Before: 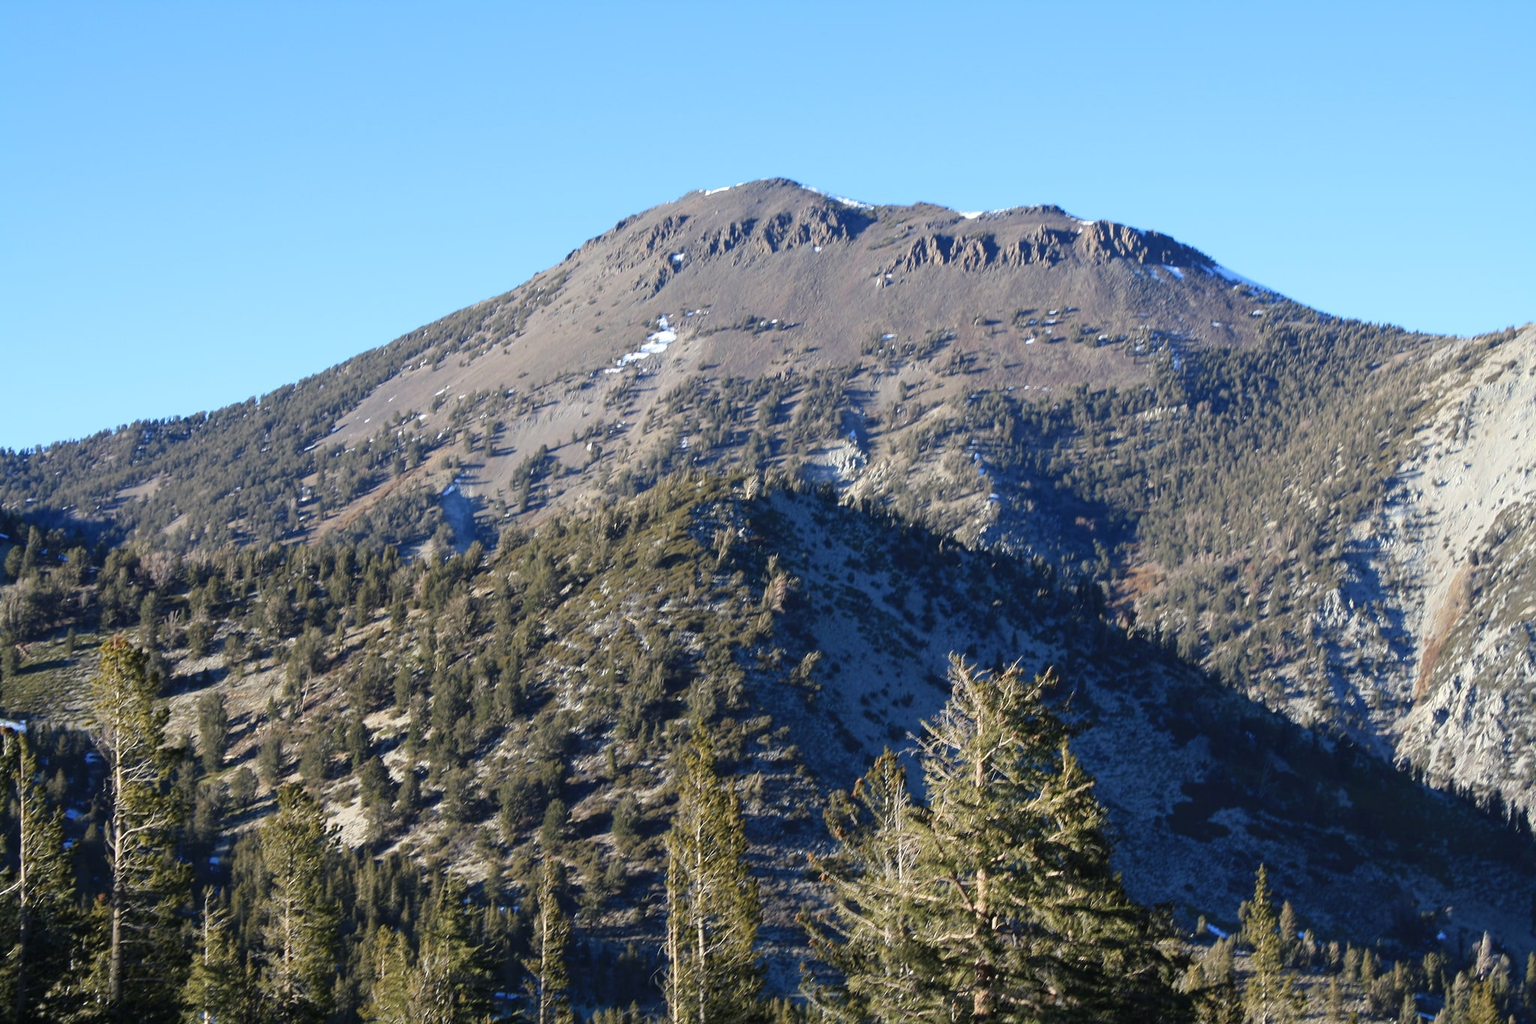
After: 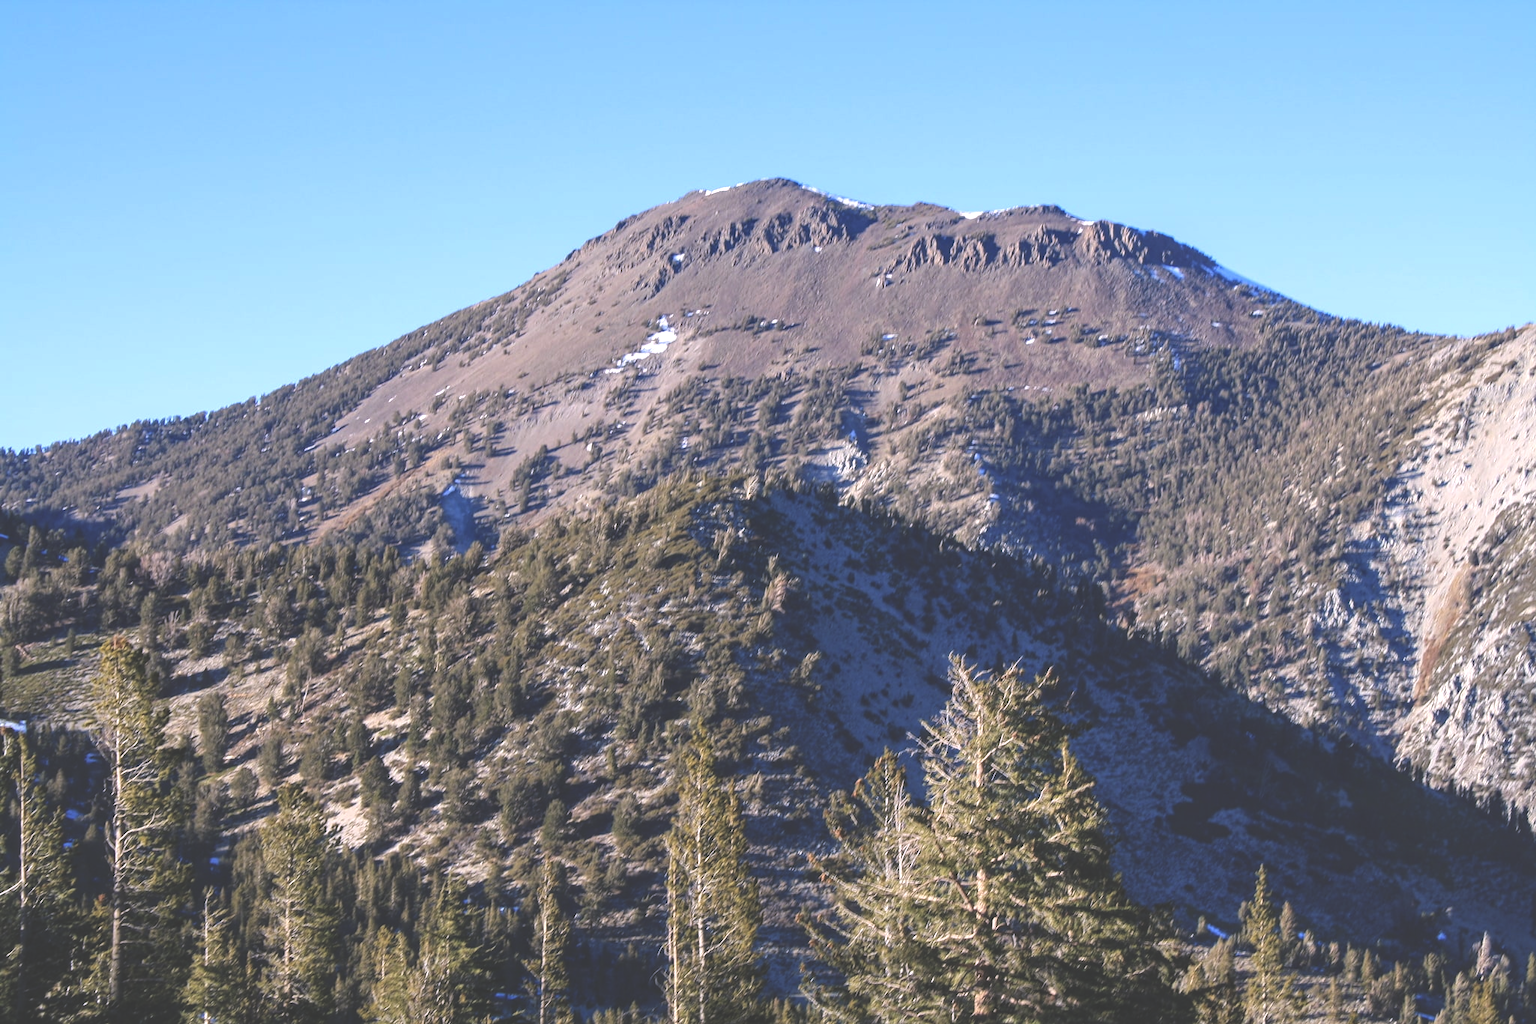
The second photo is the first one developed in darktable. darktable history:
haze removal: compatibility mode true, adaptive false
white balance: red 1.05, blue 1.072
local contrast: on, module defaults
exposure: black level correction -0.041, exposure 0.064 EV, compensate highlight preservation false
